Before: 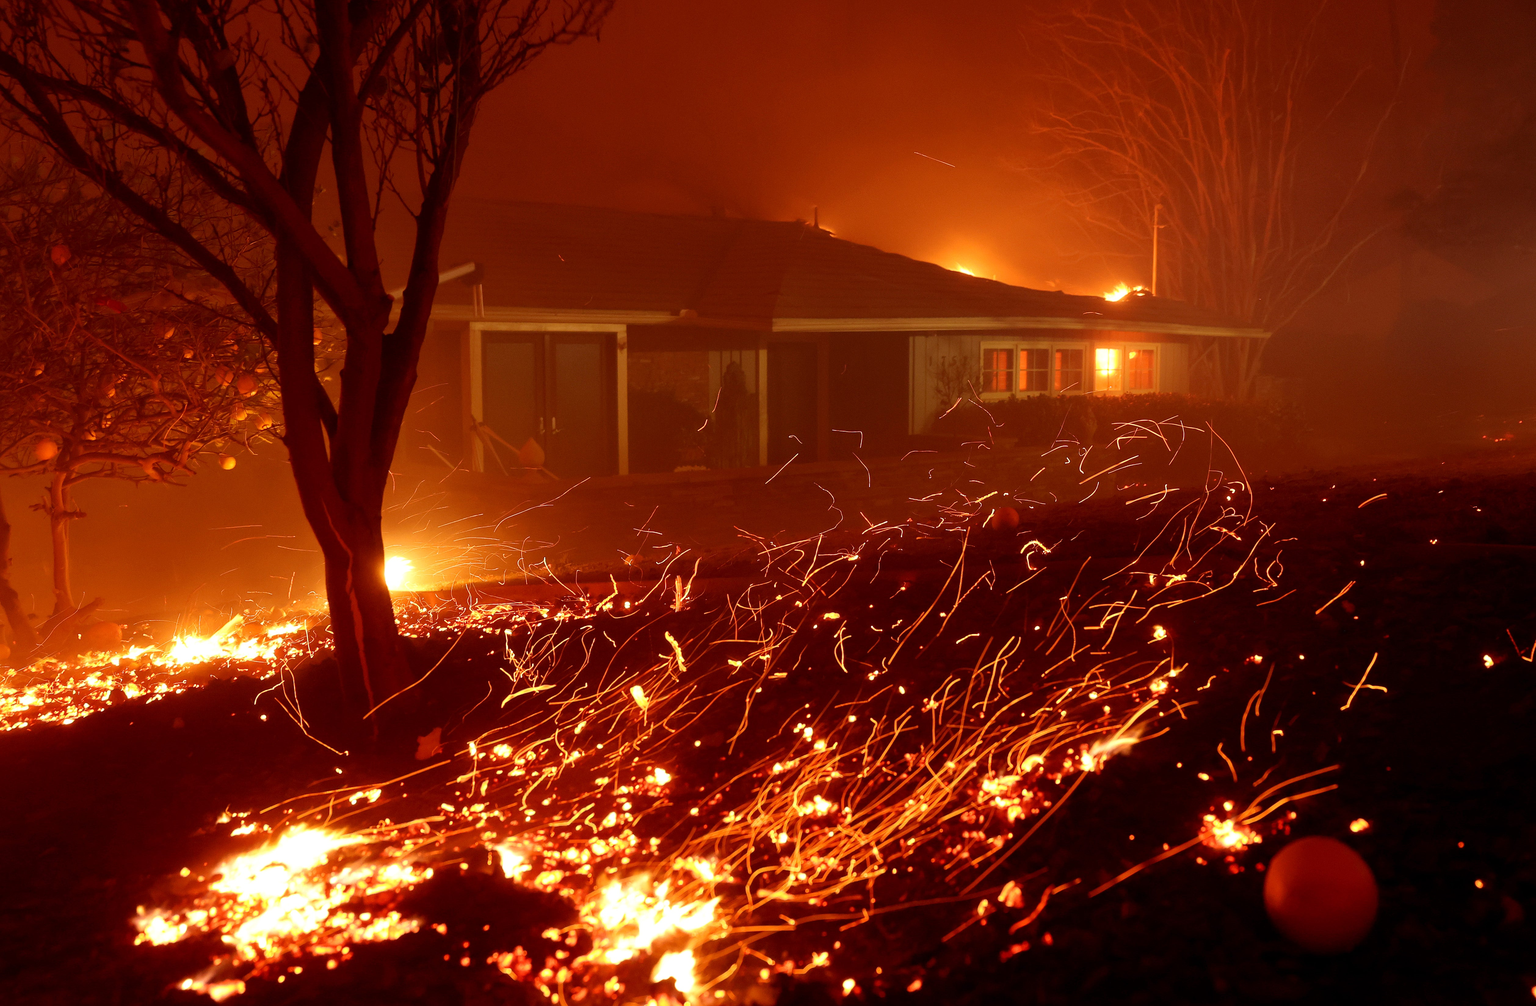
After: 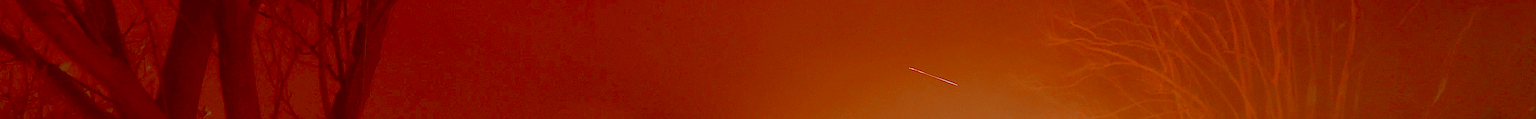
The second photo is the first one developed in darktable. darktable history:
exposure: black level correction -0.002, exposure 0.54 EV, compensate highlight preservation false
color zones: curves: ch0 [(0, 0.352) (0.143, 0.407) (0.286, 0.386) (0.429, 0.431) (0.571, 0.829) (0.714, 0.853) (0.857, 0.833) (1, 0.352)]; ch1 [(0, 0.604) (0.072, 0.726) (0.096, 0.608) (0.205, 0.007) (0.571, -0.006) (0.839, -0.013) (0.857, -0.012) (1, 0.604)]
color balance rgb: perceptual saturation grading › global saturation 25%, perceptual brilliance grading › mid-tones 10%, perceptual brilliance grading › shadows 15%, global vibrance 20%
crop and rotate: left 9.644%, top 9.491%, right 6.021%, bottom 80.509%
color balance: contrast -15%
color correction: saturation 1.32
sharpen: amount 0.75
